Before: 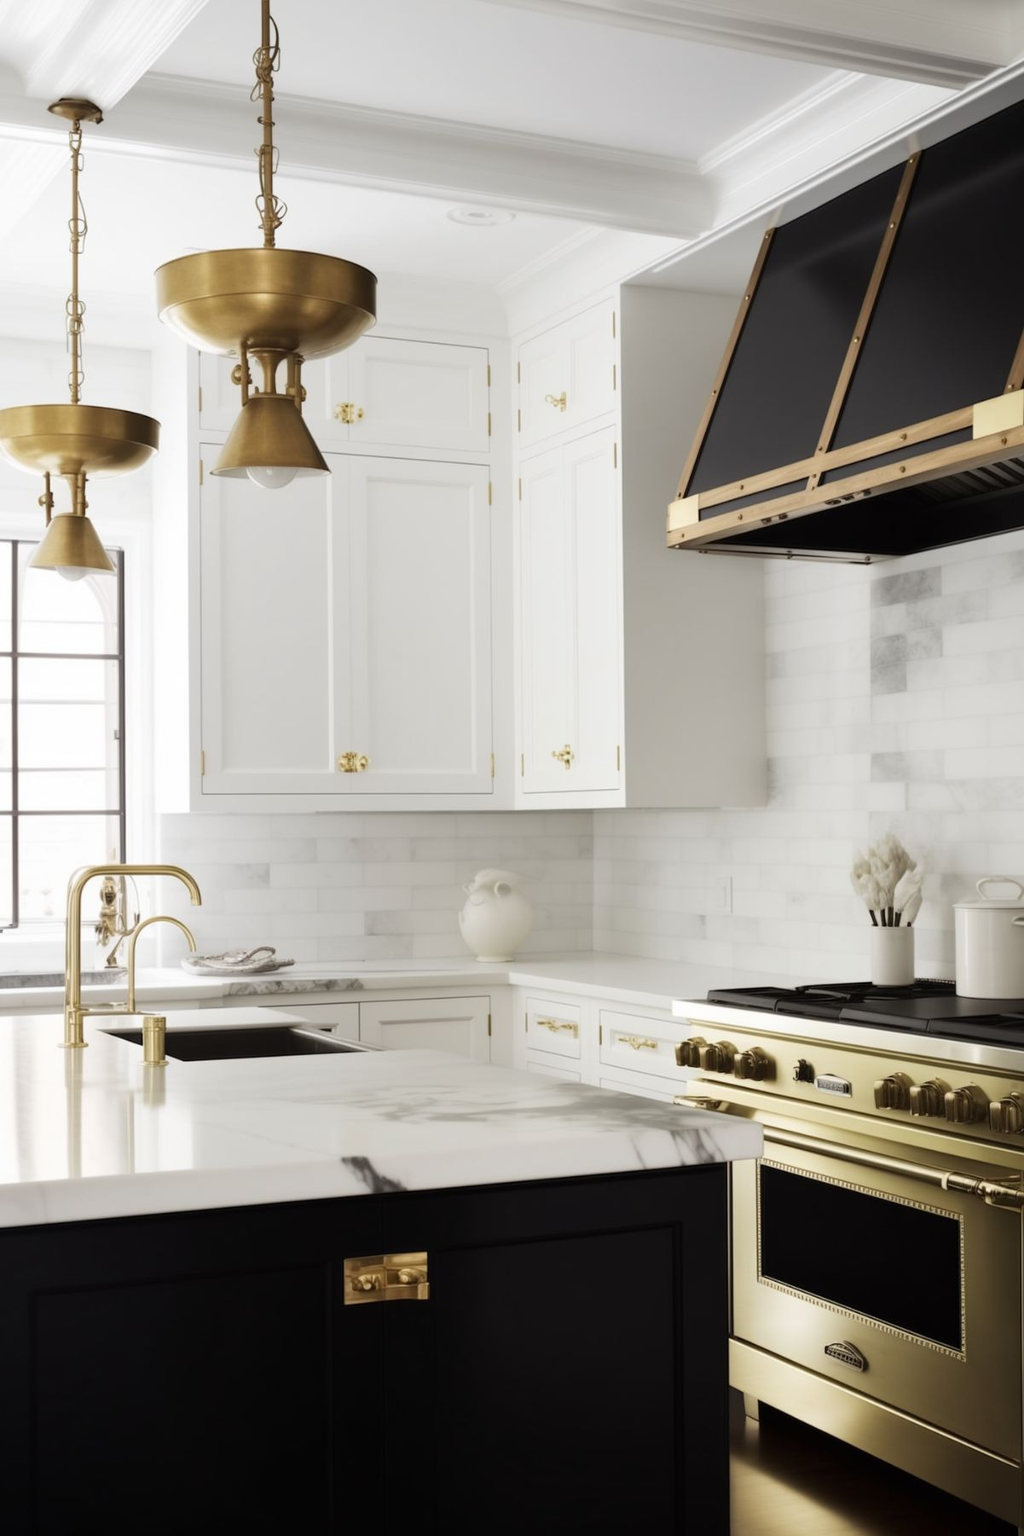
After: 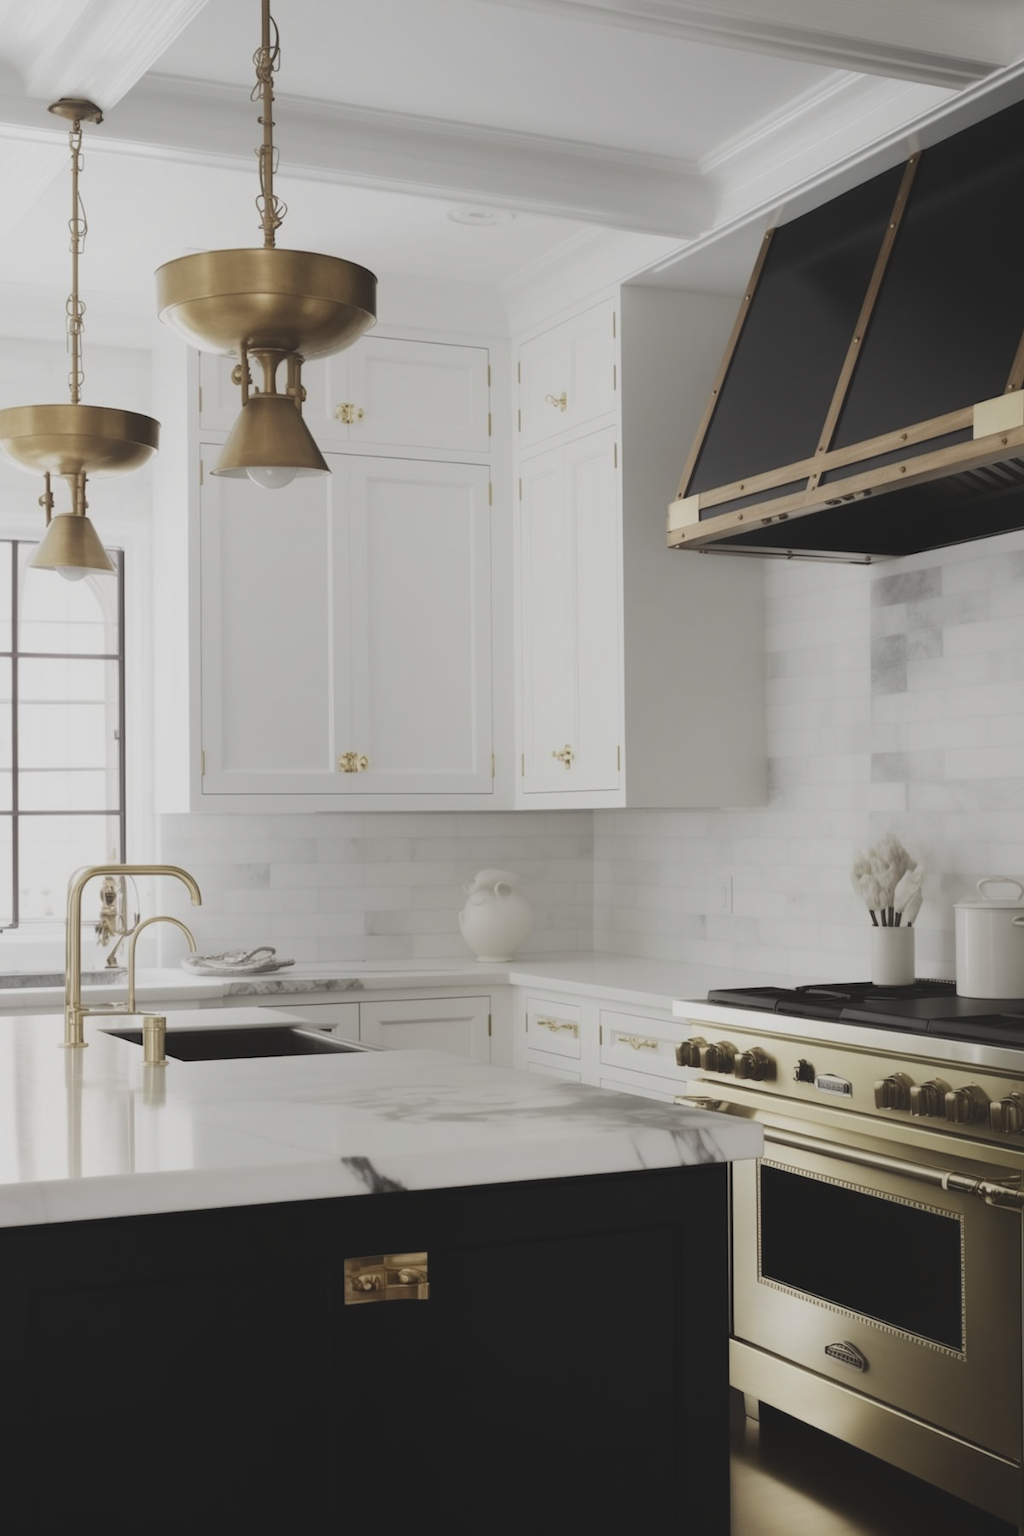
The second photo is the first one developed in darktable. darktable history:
exposure: black level correction -0.015, exposure -0.5 EV, compensate highlight preservation false
color zones: curves: ch0 [(0, 0.5) (0.143, 0.5) (0.286, 0.5) (0.429, 0.504) (0.571, 0.5) (0.714, 0.509) (0.857, 0.5) (1, 0.5)]; ch1 [(0, 0.425) (0.143, 0.425) (0.286, 0.375) (0.429, 0.405) (0.571, 0.5) (0.714, 0.47) (0.857, 0.425) (1, 0.435)]; ch2 [(0, 0.5) (0.143, 0.5) (0.286, 0.5) (0.429, 0.517) (0.571, 0.5) (0.714, 0.51) (0.857, 0.5) (1, 0.5)]
contrast equalizer: octaves 7, y [[0.6 ×6], [0.55 ×6], [0 ×6], [0 ×6], [0 ×6]], mix -0.36
